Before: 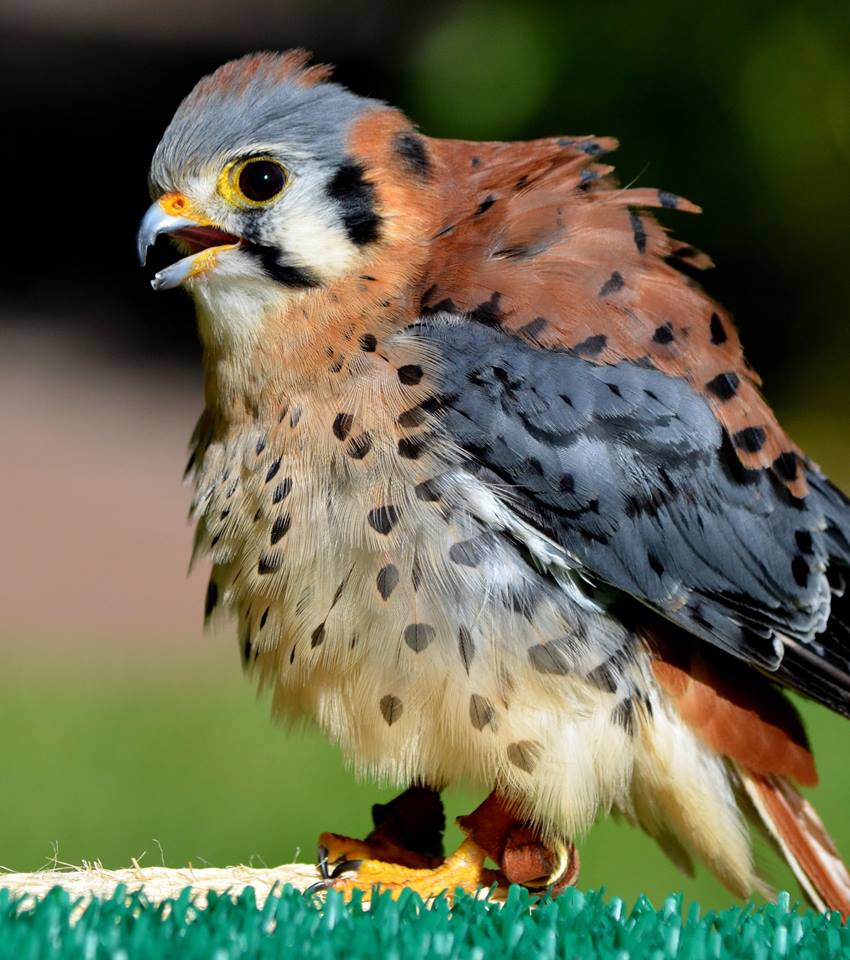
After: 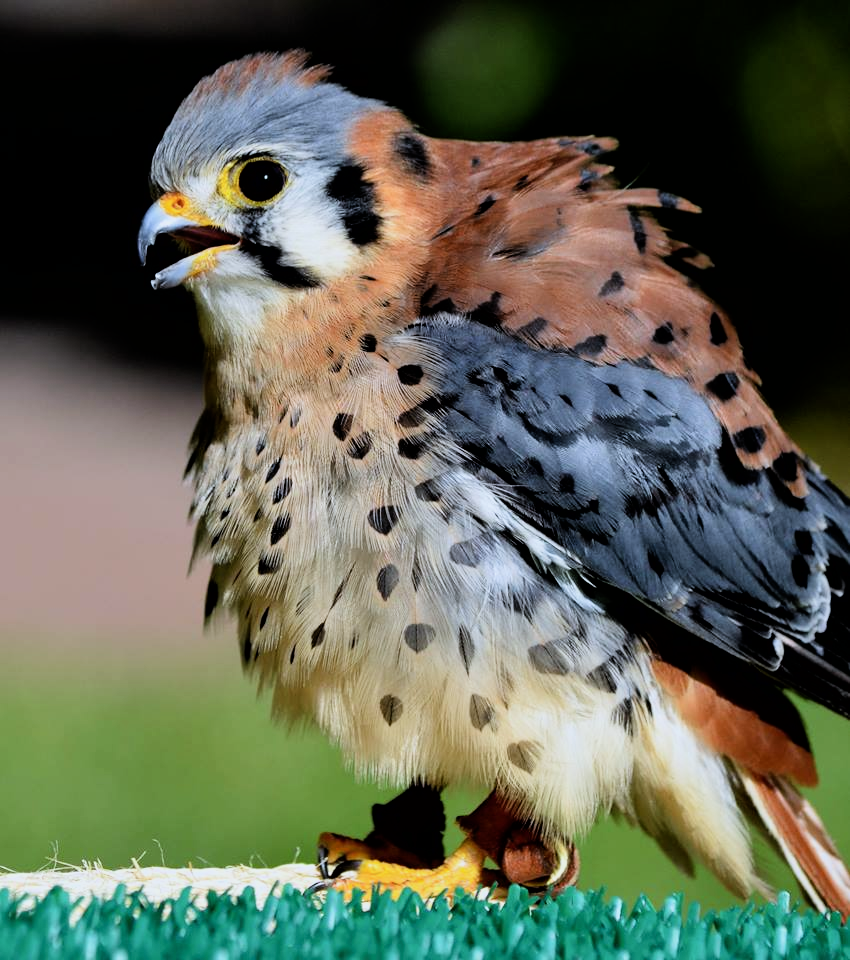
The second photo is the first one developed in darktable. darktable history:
white balance: red 0.954, blue 1.079
rotate and perspective: automatic cropping off
filmic rgb: black relative exposure -16 EV, white relative exposure 6.29 EV, hardness 5.1, contrast 1.35
